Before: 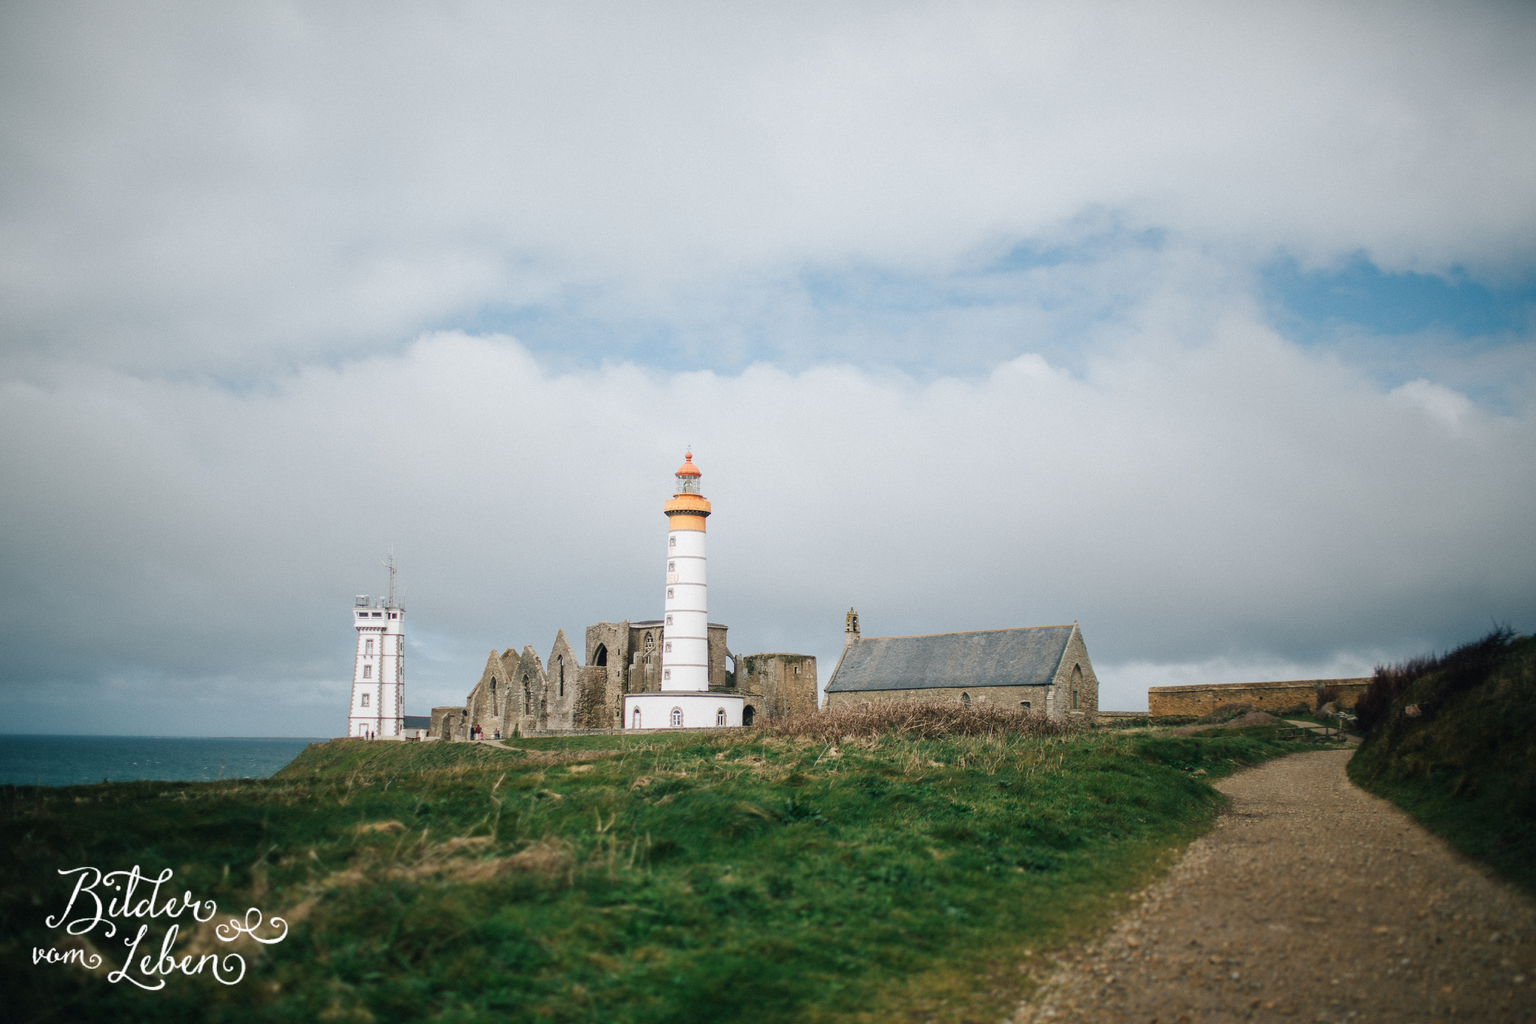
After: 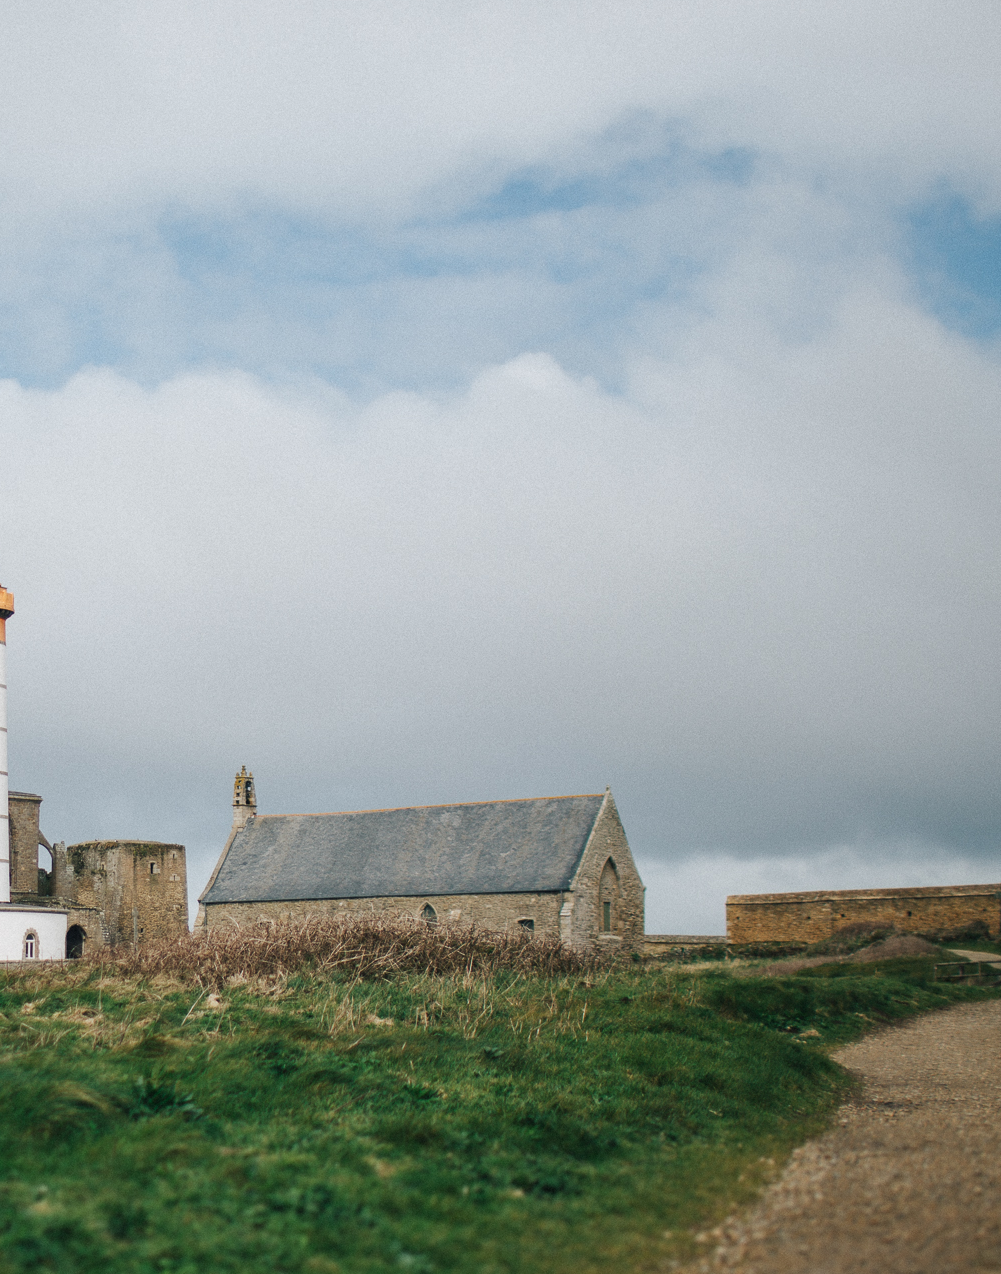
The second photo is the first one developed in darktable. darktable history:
shadows and highlights: shadows 37.27, highlights -28.18, soften with gaussian
crop: left 45.721%, top 13.393%, right 14.118%, bottom 10.01%
